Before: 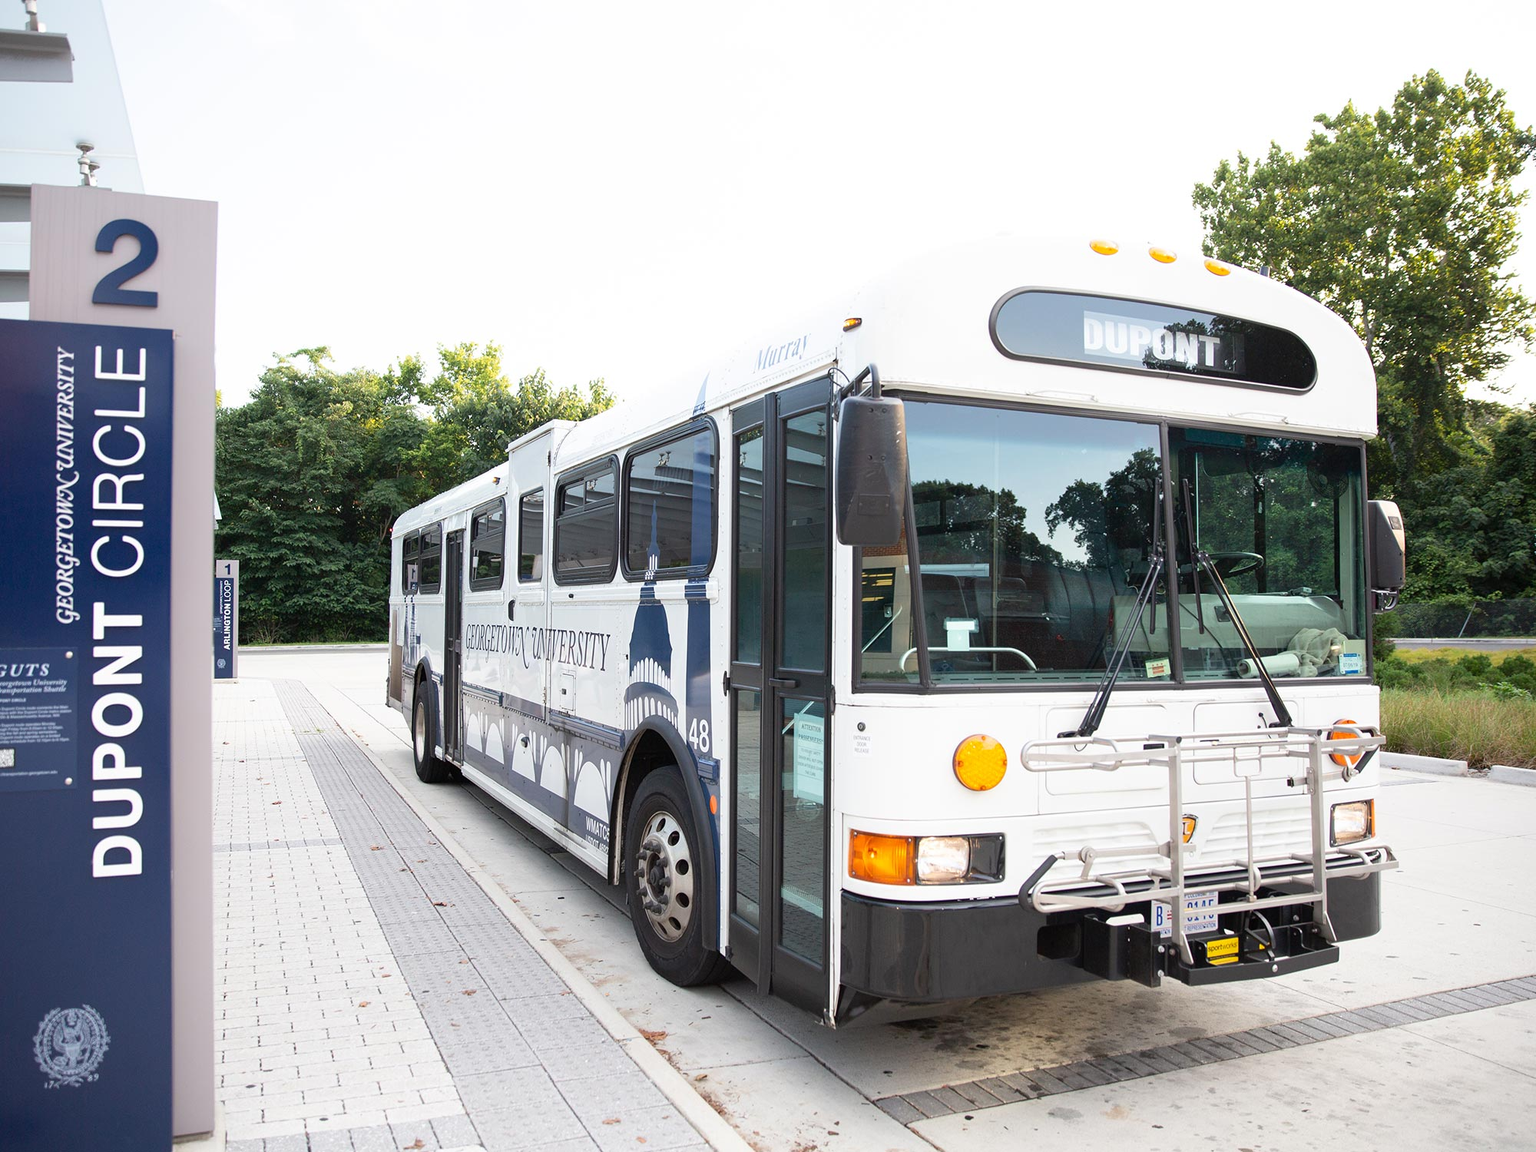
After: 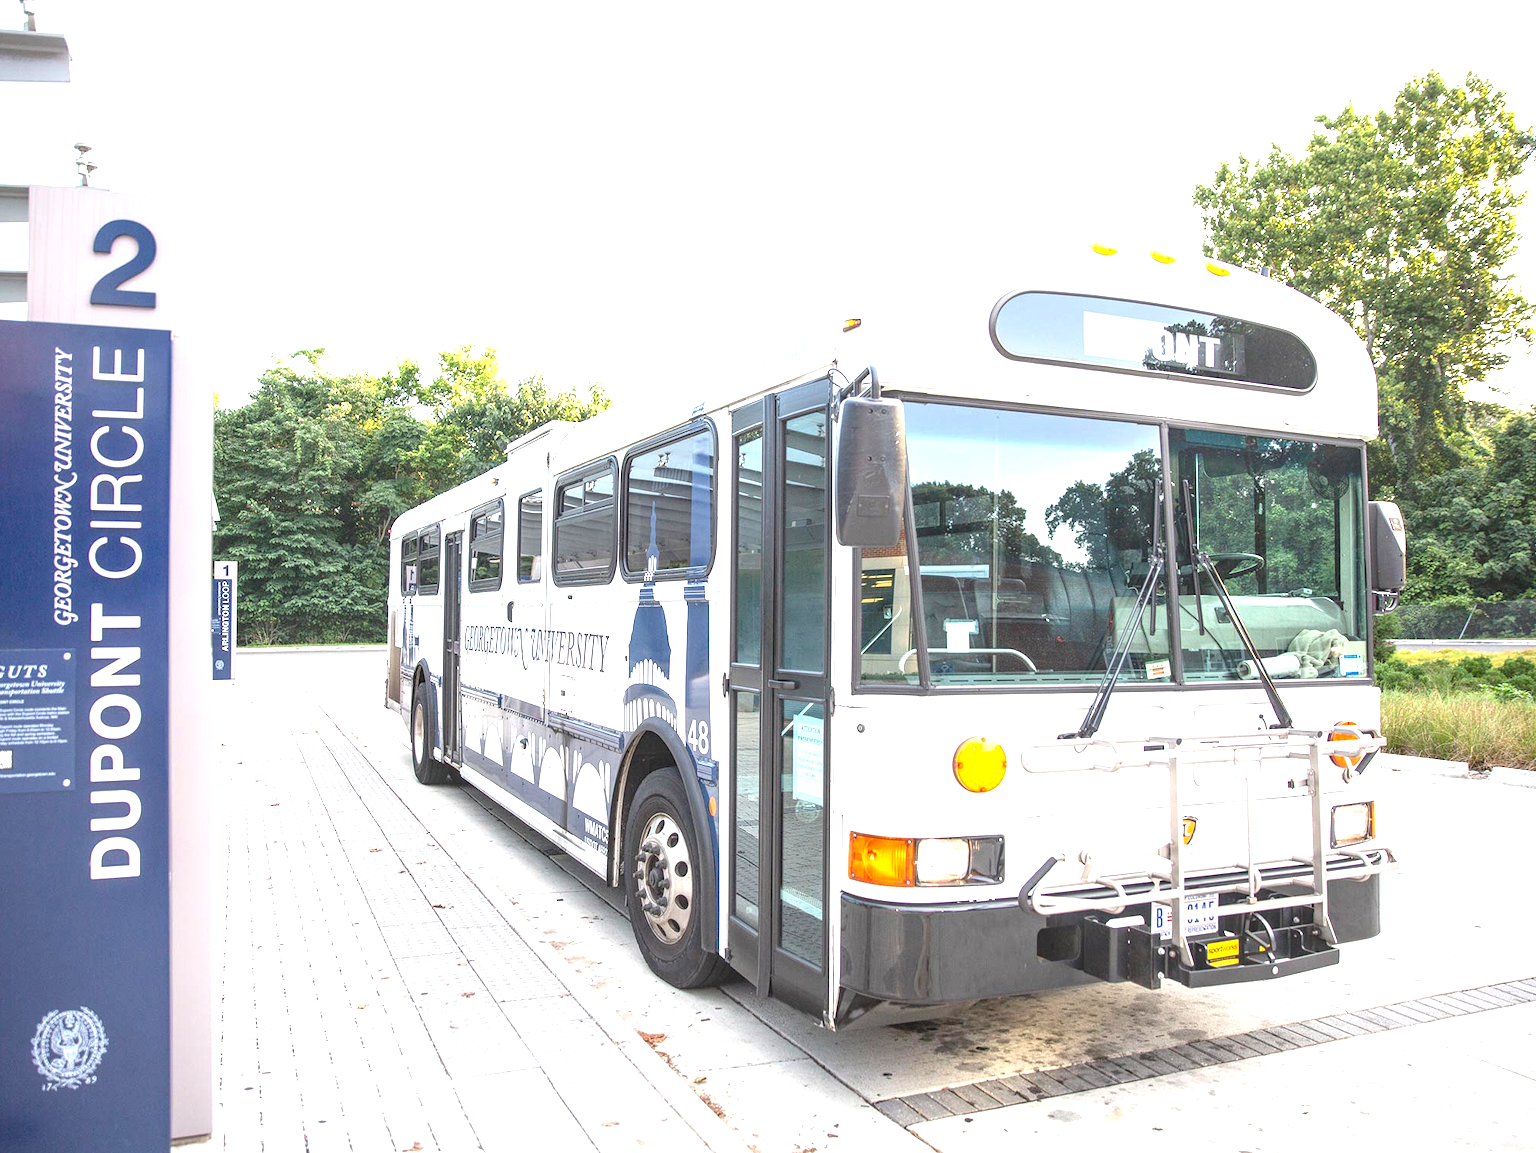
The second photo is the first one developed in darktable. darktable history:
exposure: black level correction 0, exposure 1.001 EV, compensate exposure bias true, compensate highlight preservation false
crop and rotate: left 0.183%, bottom 0.001%
local contrast: highlights 4%, shadows 4%, detail 134%
